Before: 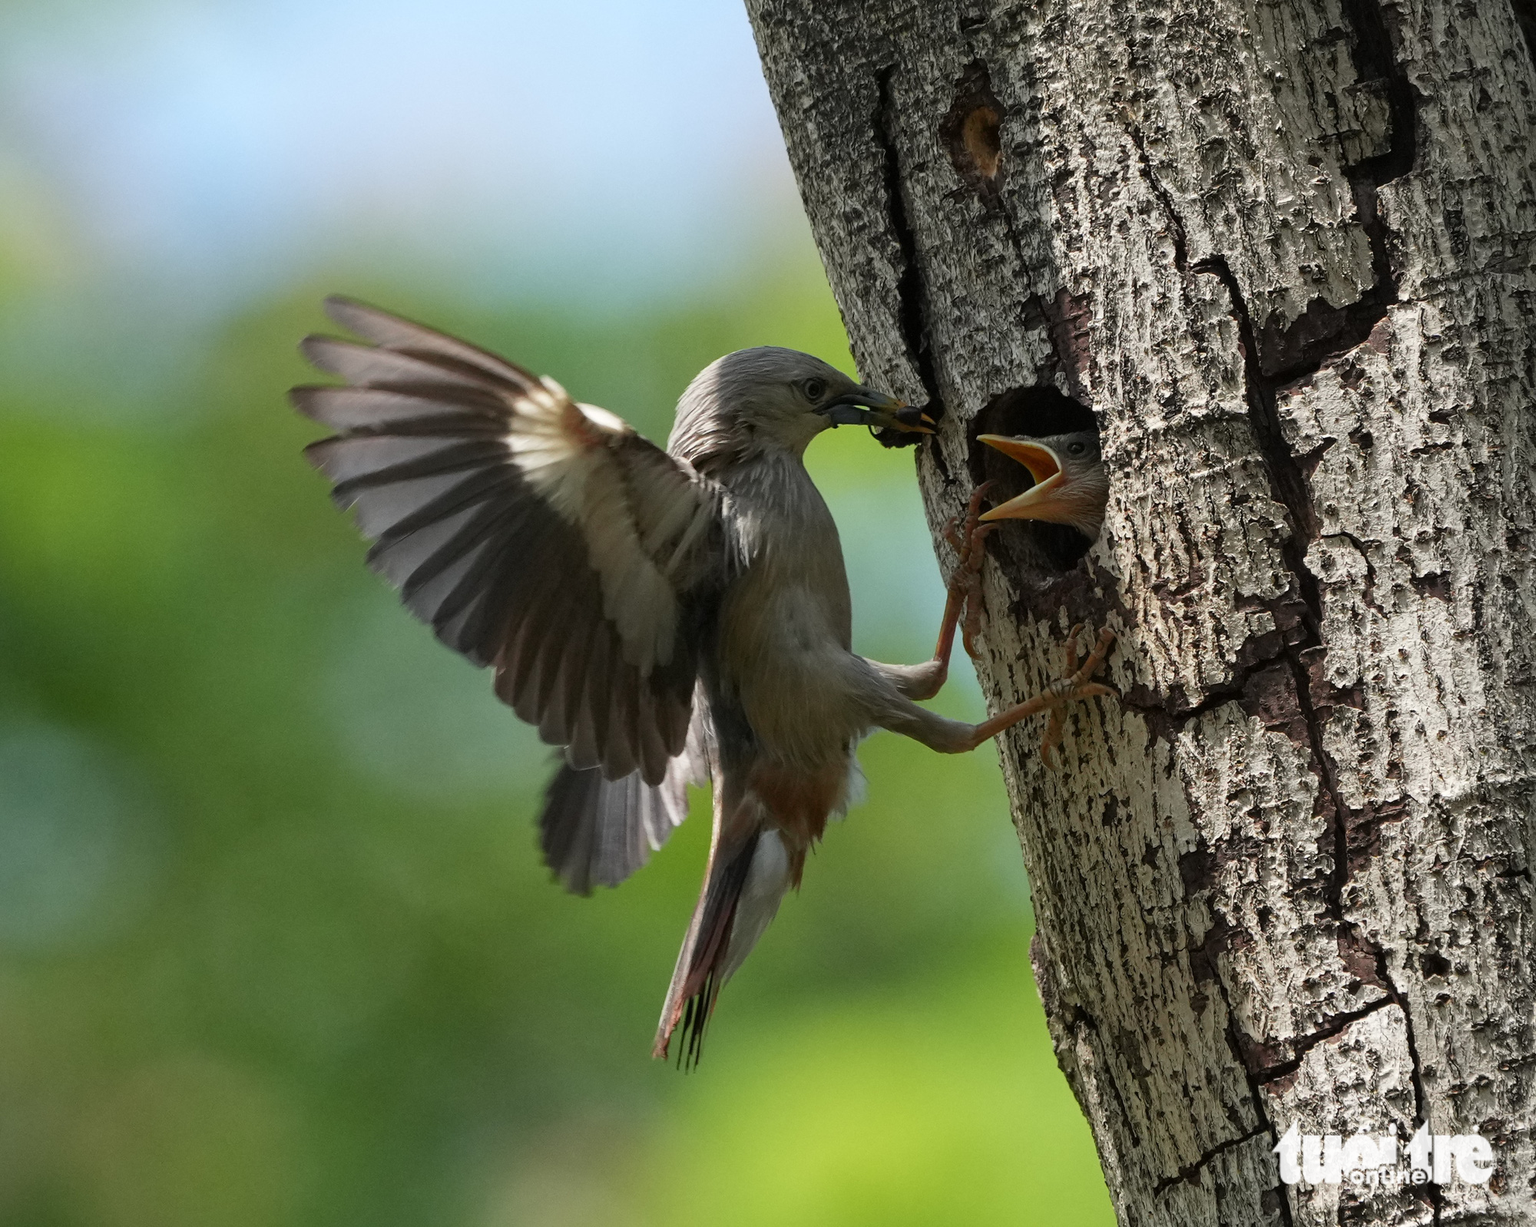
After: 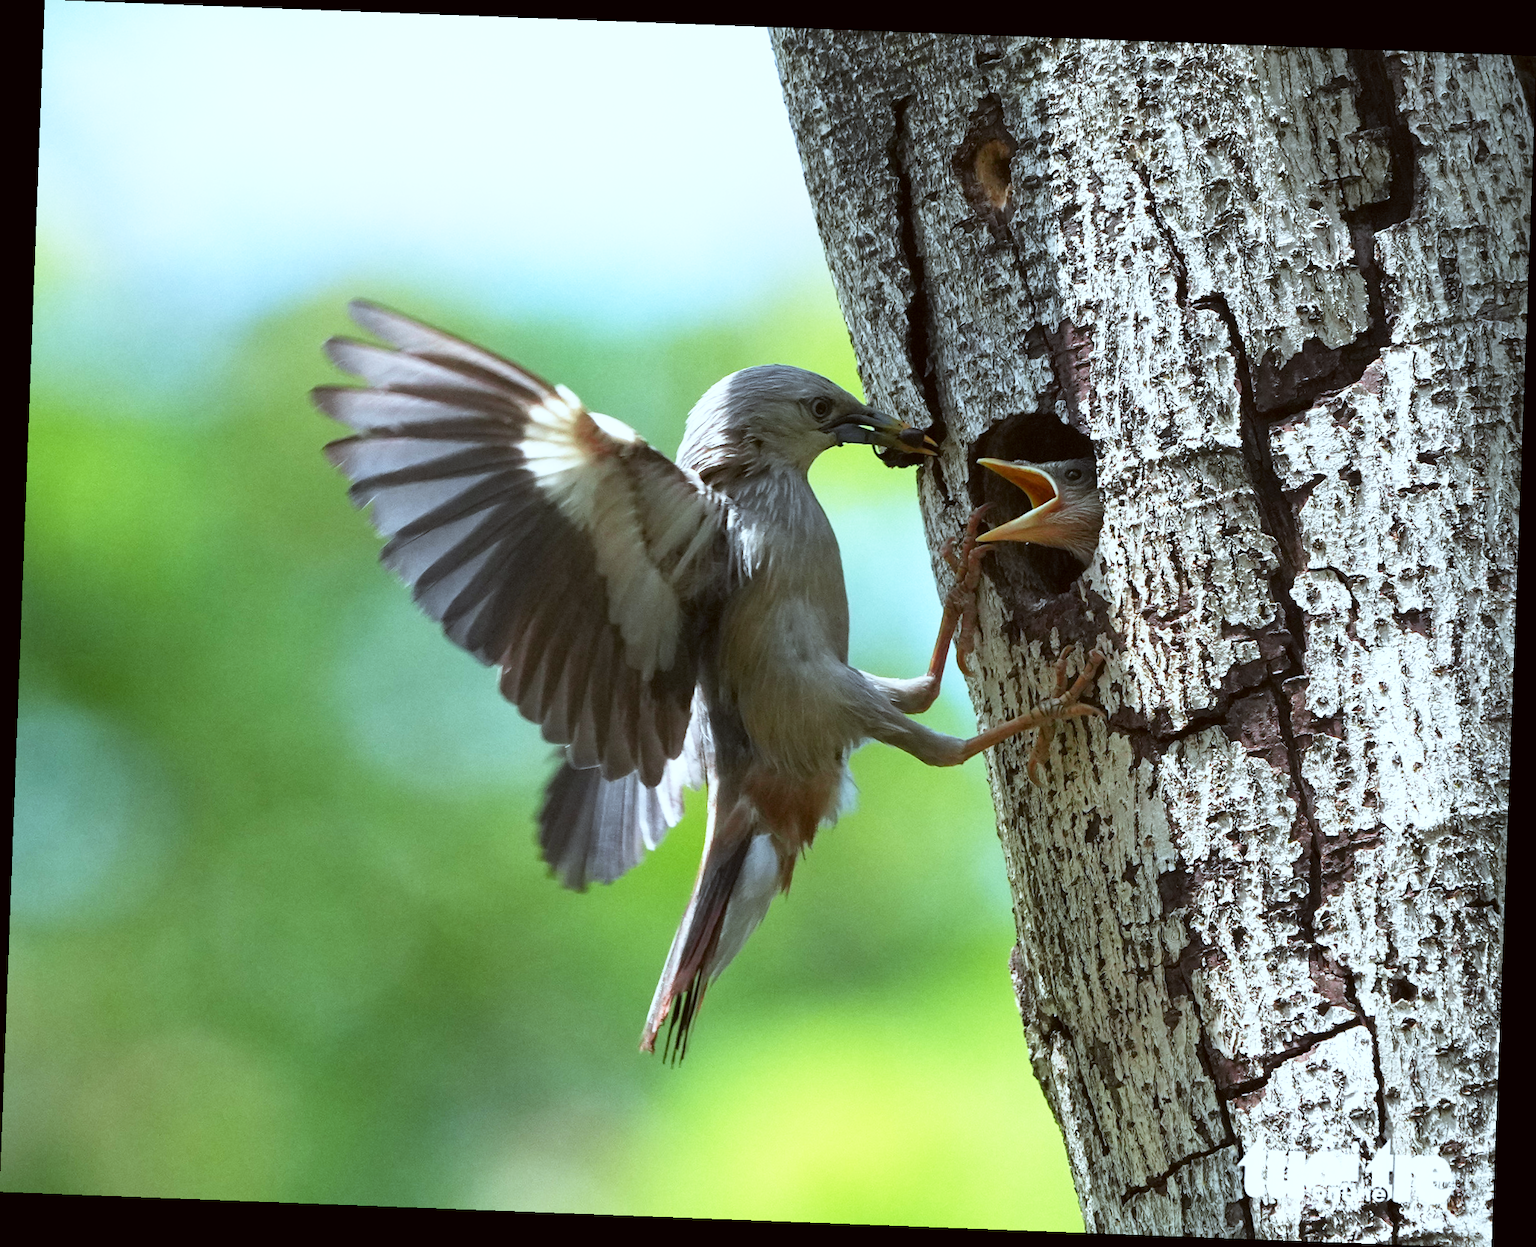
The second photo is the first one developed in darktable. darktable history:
base curve: curves: ch0 [(0, 0) (0.495, 0.917) (1, 1)], preserve colors none
white balance: red 0.926, green 1.003, blue 1.133
rgb levels: preserve colors max RGB
rotate and perspective: rotation 2.17°, automatic cropping off
color correction: highlights a* -4.98, highlights b* -3.76, shadows a* 3.83, shadows b* 4.08
